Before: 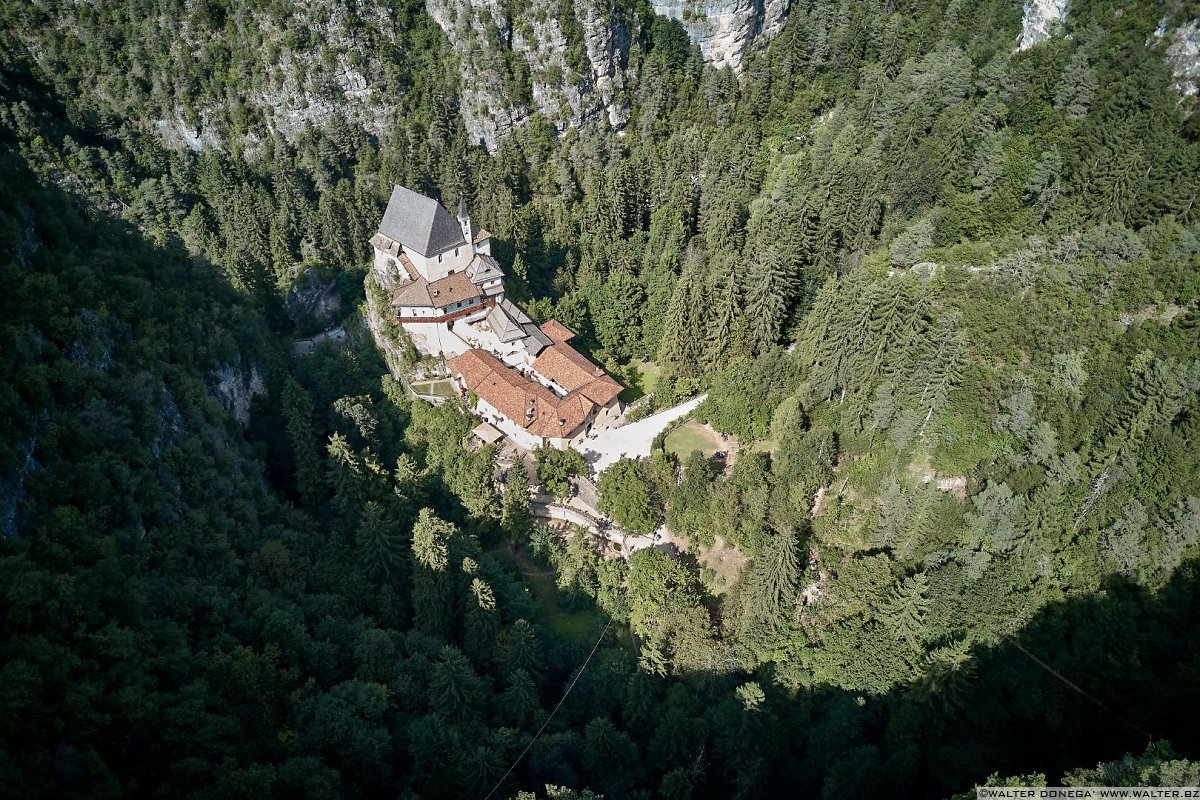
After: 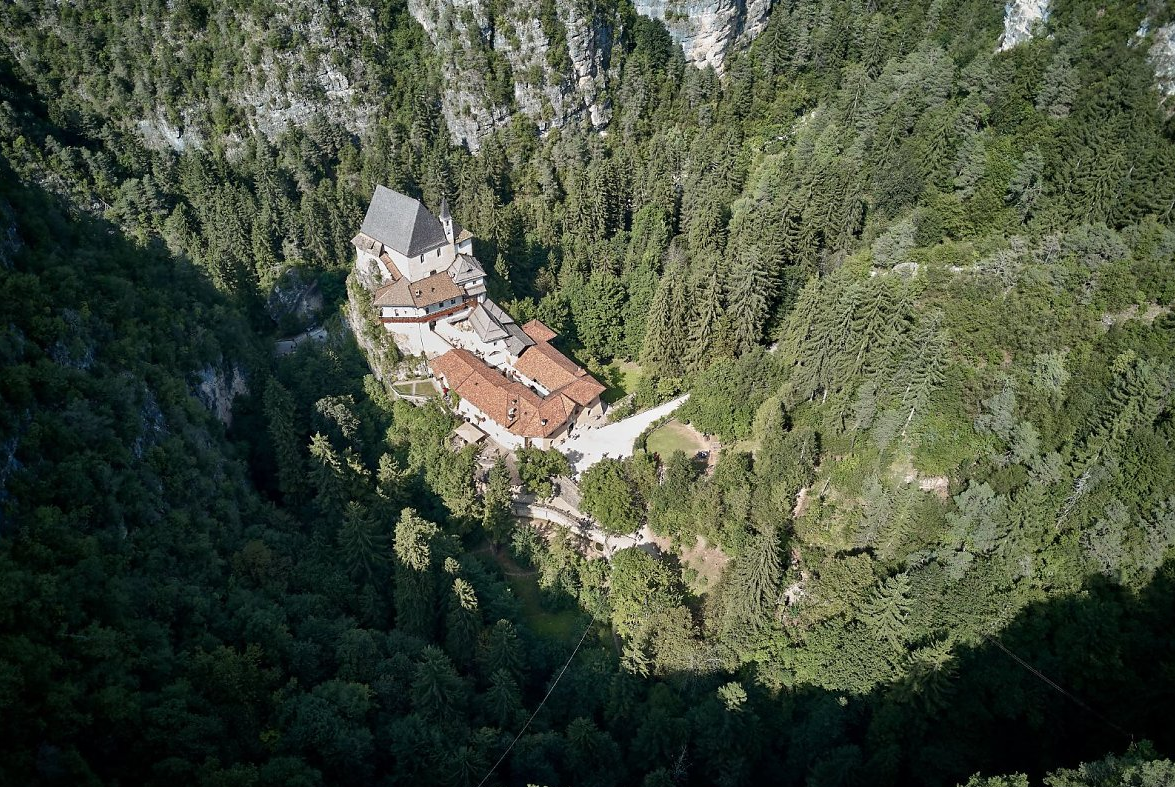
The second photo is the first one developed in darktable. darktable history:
crop and rotate: left 1.56%, right 0.515%, bottom 1.605%
